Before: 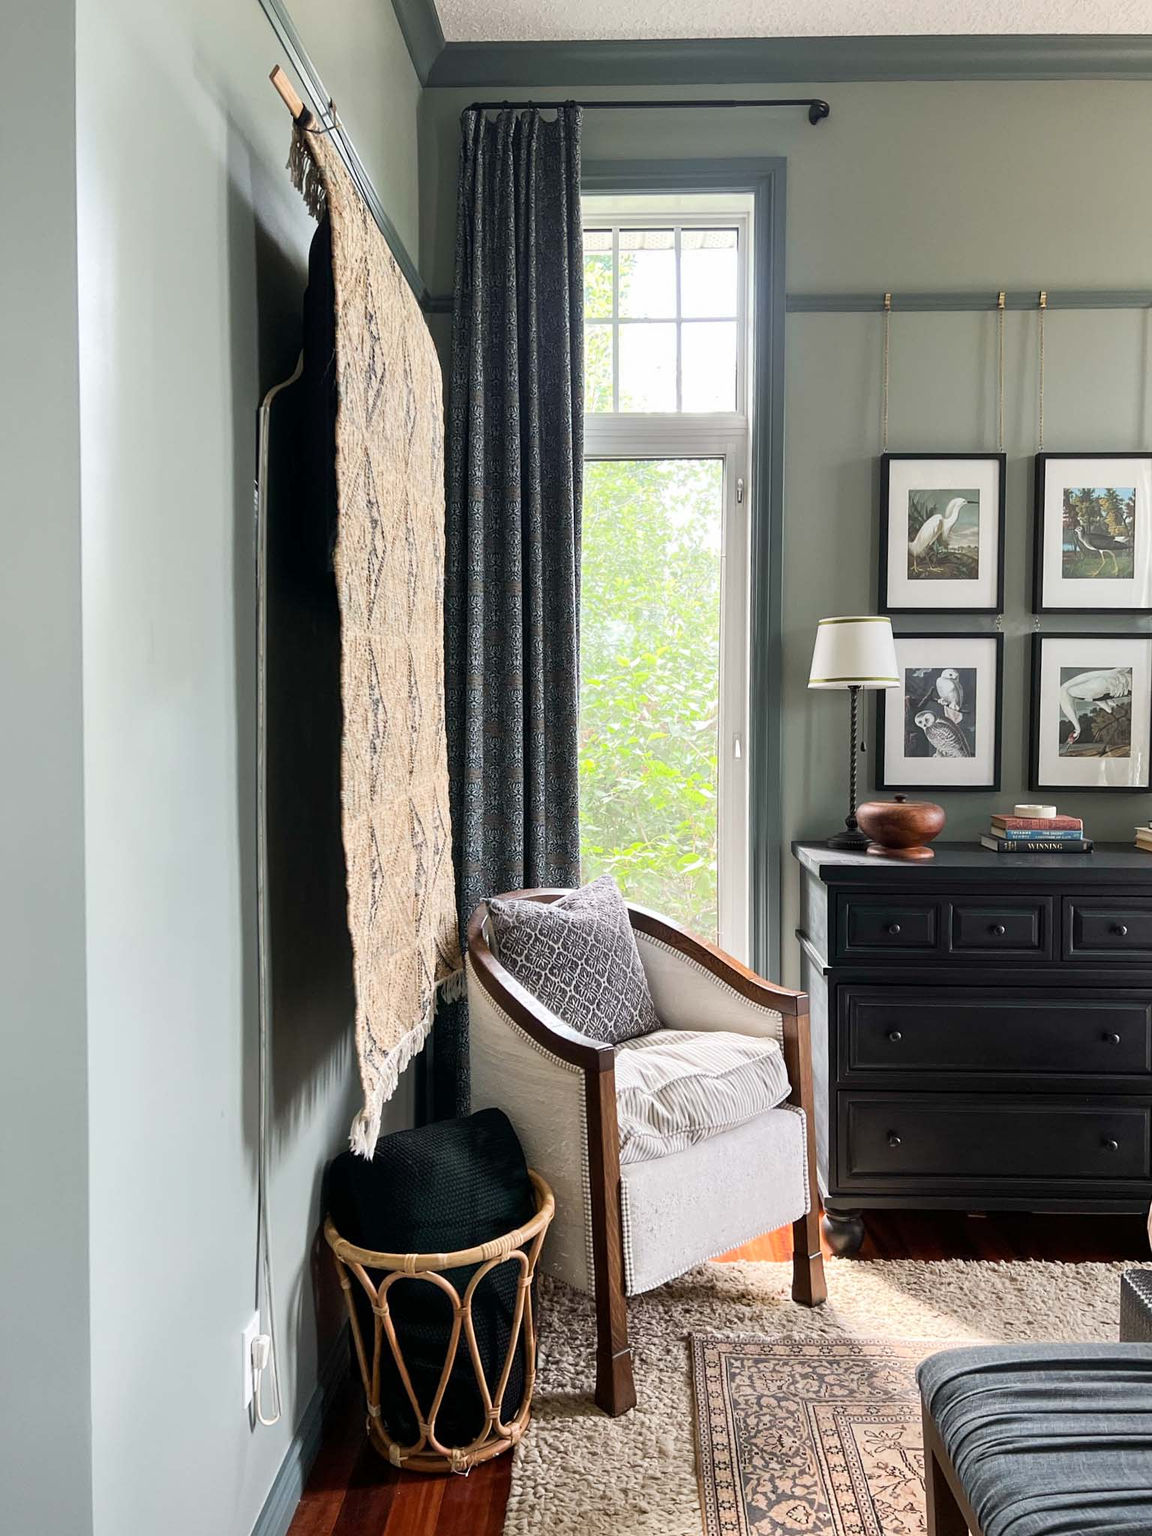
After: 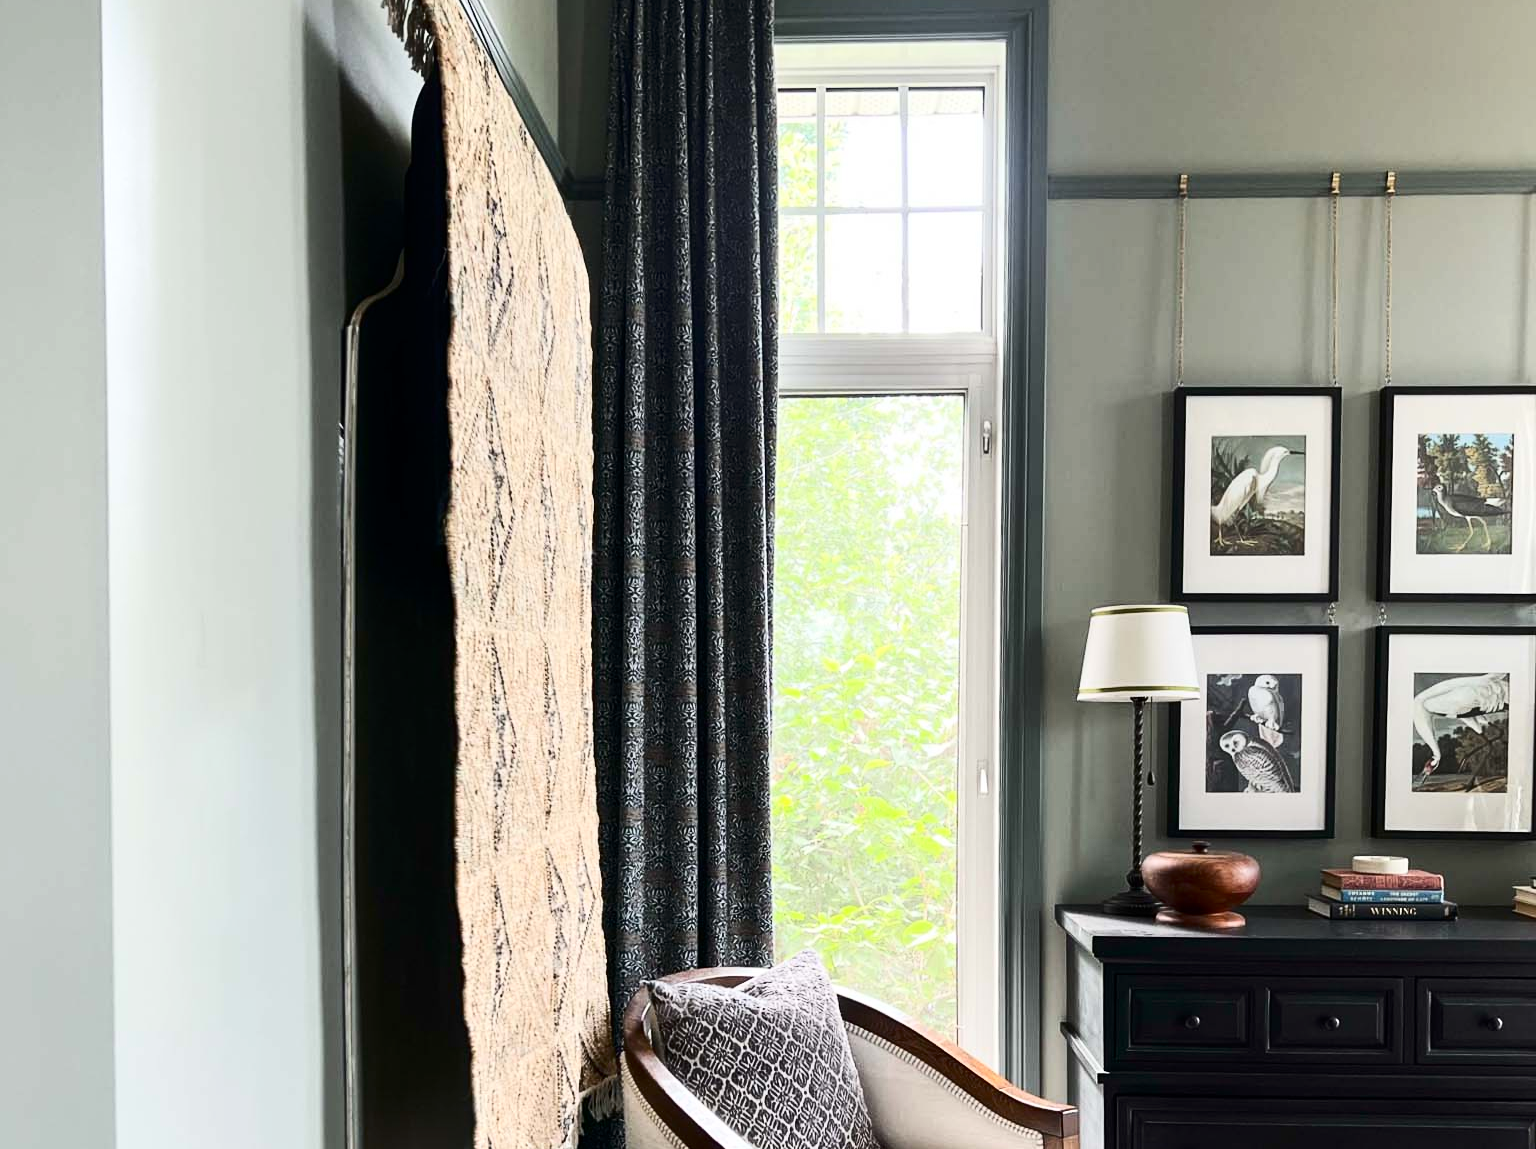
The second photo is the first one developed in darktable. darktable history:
crop and rotate: top 10.605%, bottom 33.274%
contrast brightness saturation: contrast 0.28
